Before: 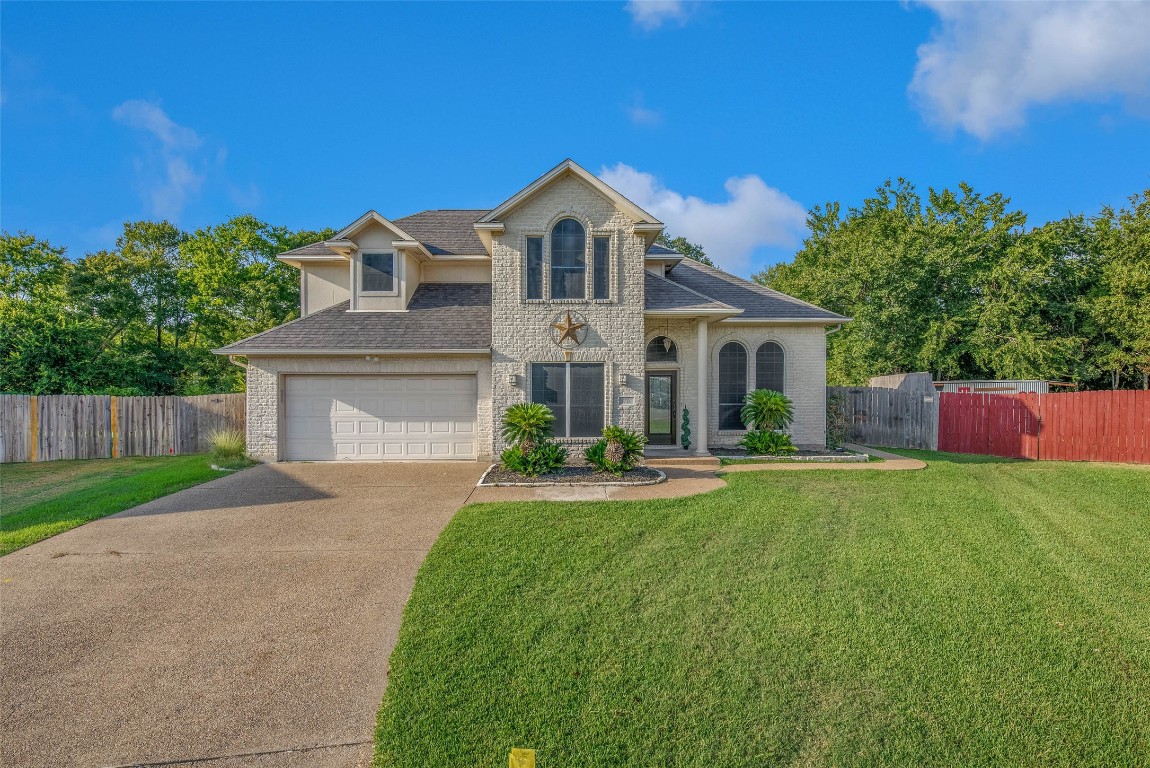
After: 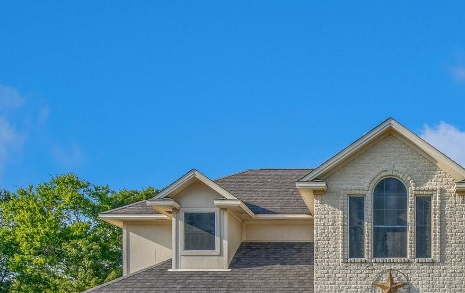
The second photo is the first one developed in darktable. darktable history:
crop: left 15.486%, top 5.464%, right 44.047%, bottom 56.354%
